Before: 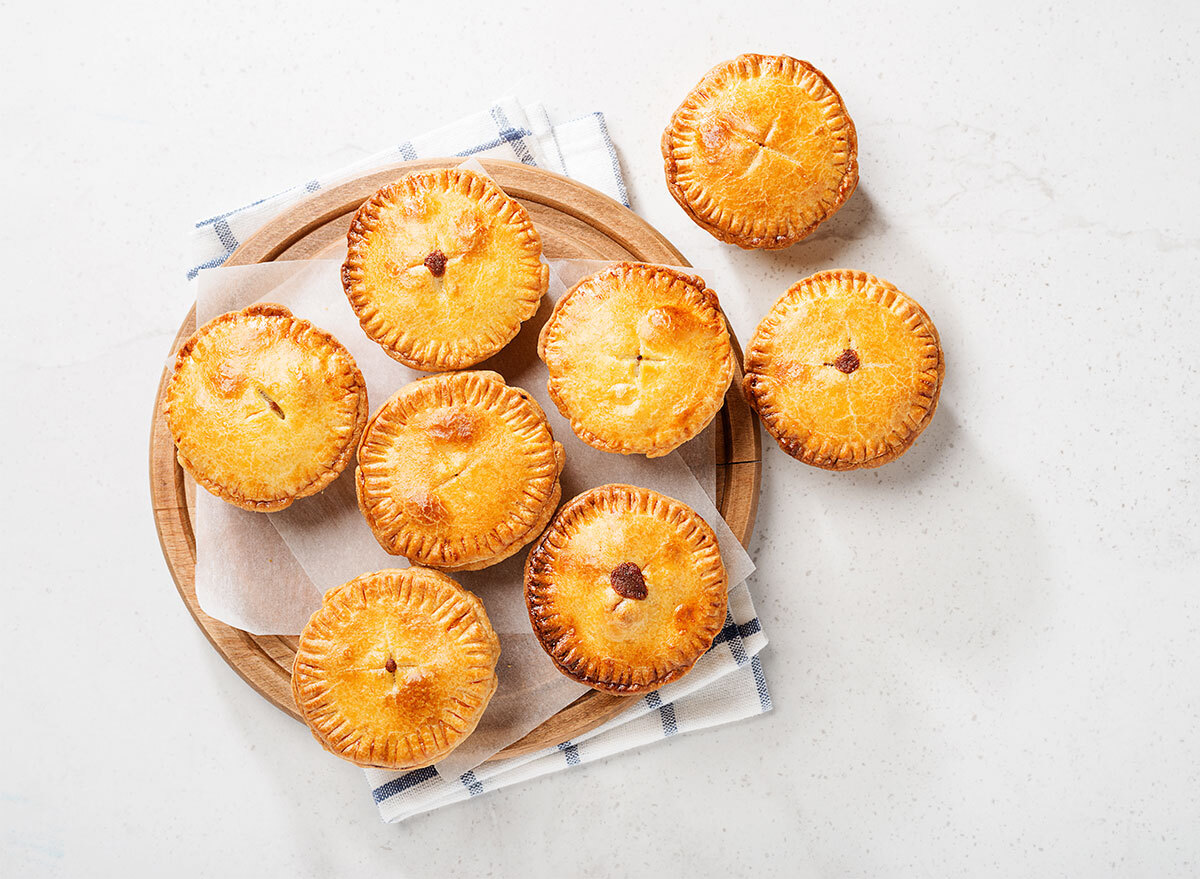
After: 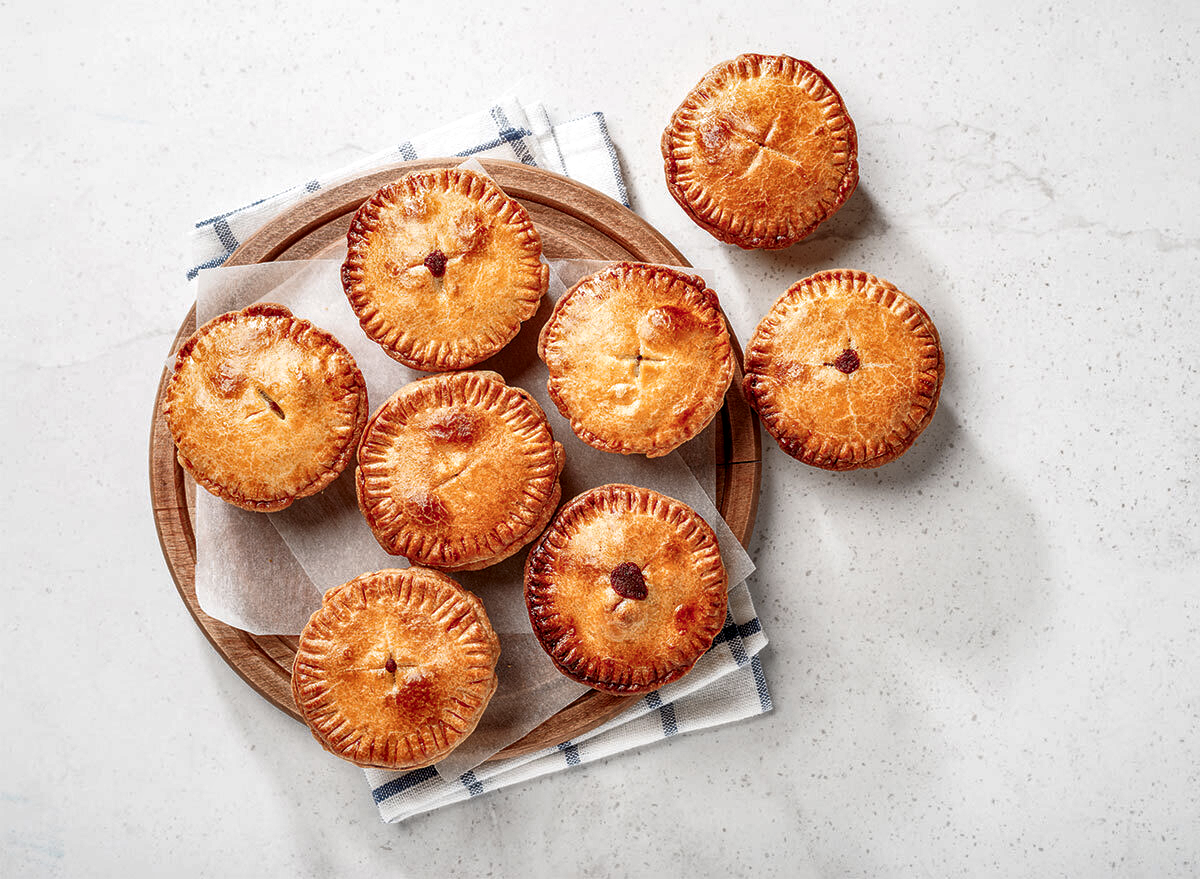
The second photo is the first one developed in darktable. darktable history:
rgb curve: curves: ch0 [(0, 0) (0.415, 0.237) (1, 1)]
local contrast: highlights 61%, detail 143%, midtone range 0.428
color zones: curves: ch1 [(0.29, 0.492) (0.373, 0.185) (0.509, 0.481)]; ch2 [(0.25, 0.462) (0.749, 0.457)], mix 40.67%
